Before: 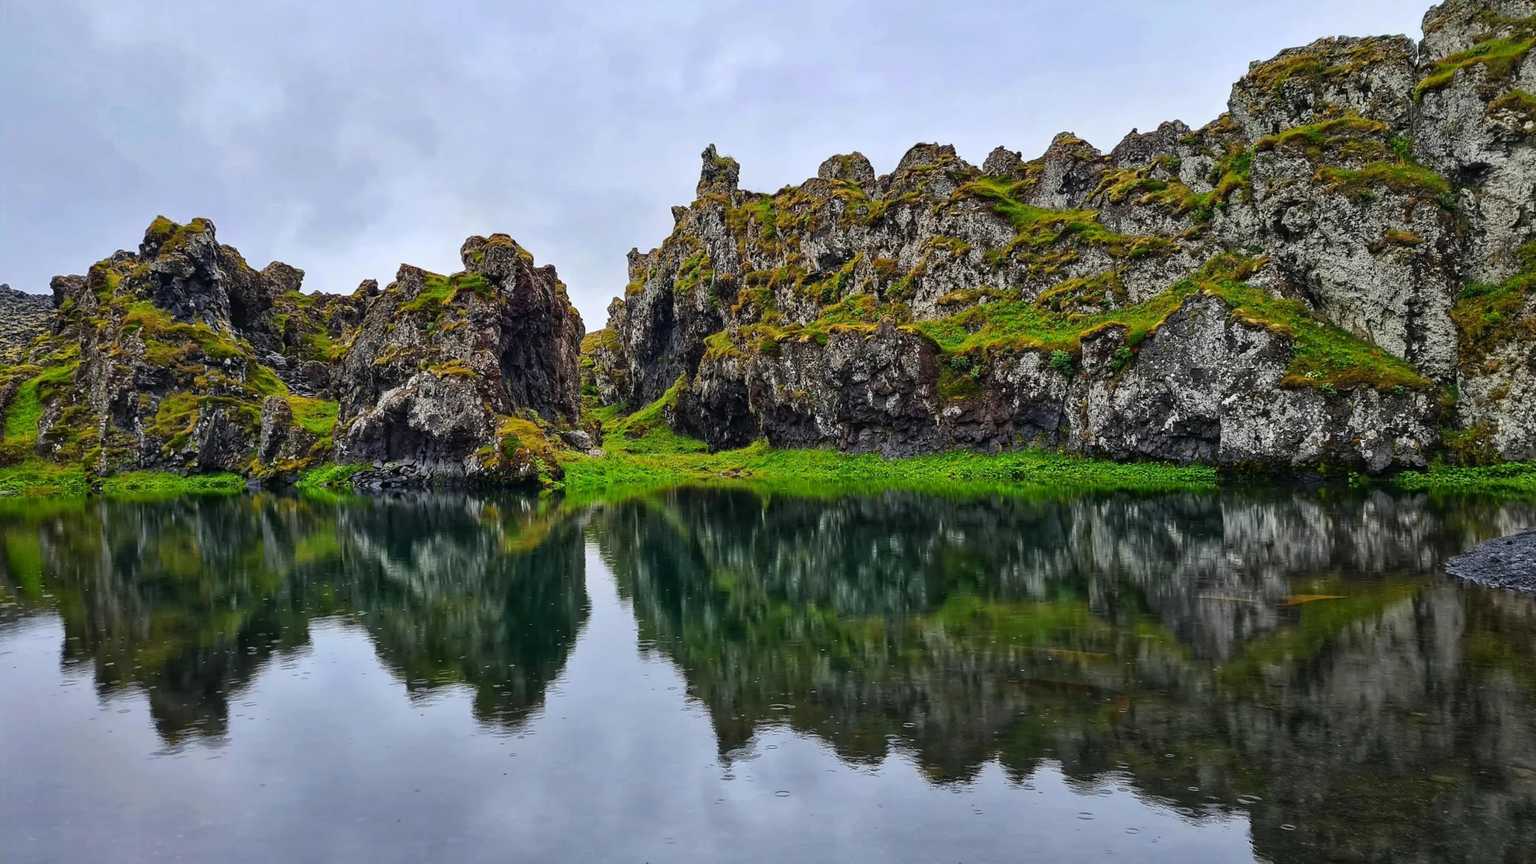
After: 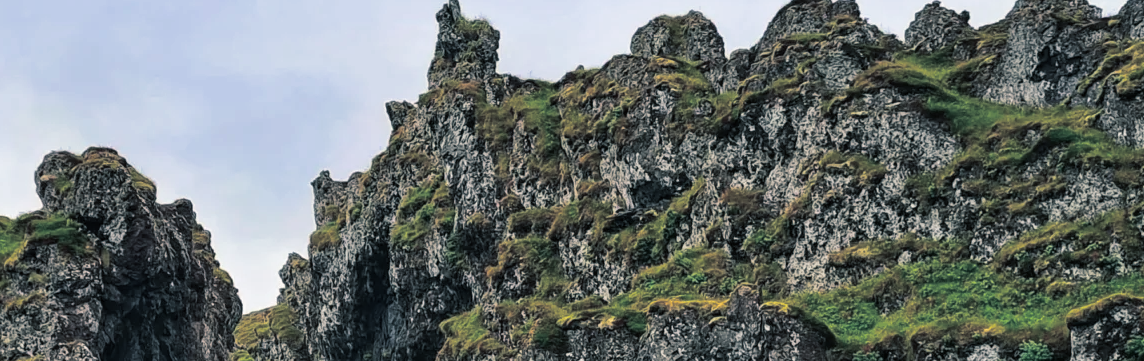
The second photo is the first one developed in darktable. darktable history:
split-toning: shadows › hue 205.2°, shadows › saturation 0.29, highlights › hue 50.4°, highlights › saturation 0.38, balance -49.9
crop: left 28.64%, top 16.832%, right 26.637%, bottom 58.055%
